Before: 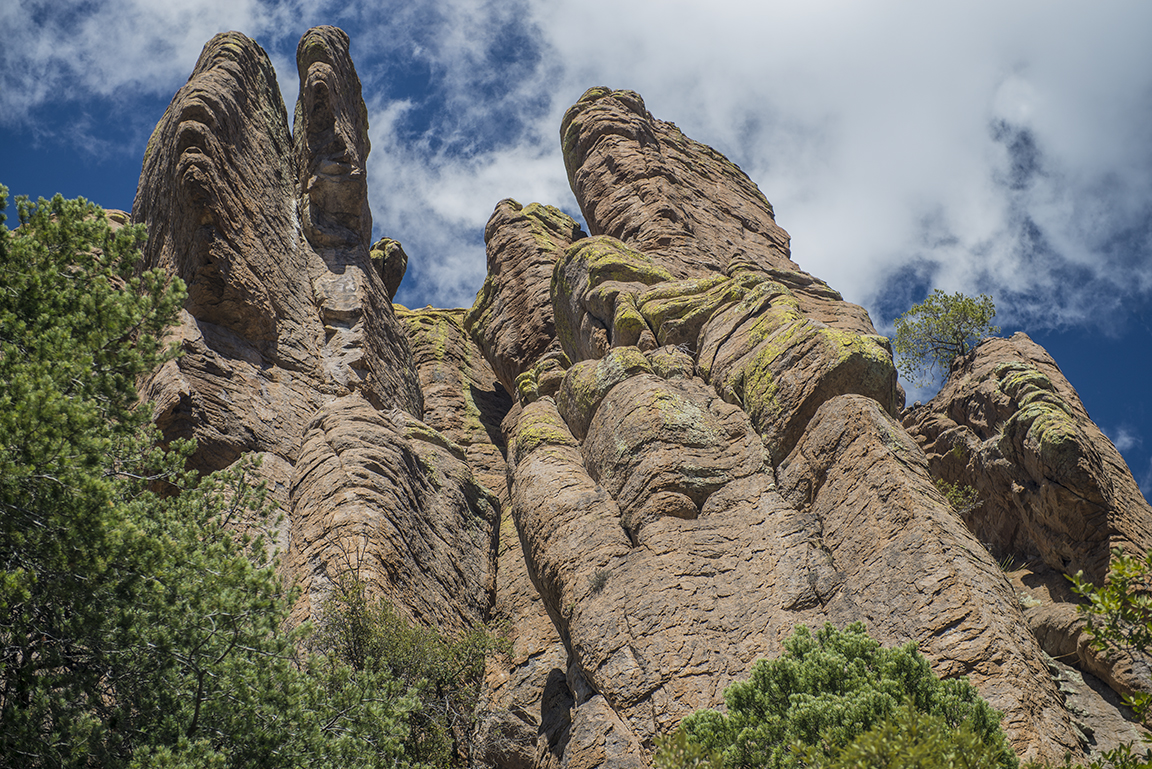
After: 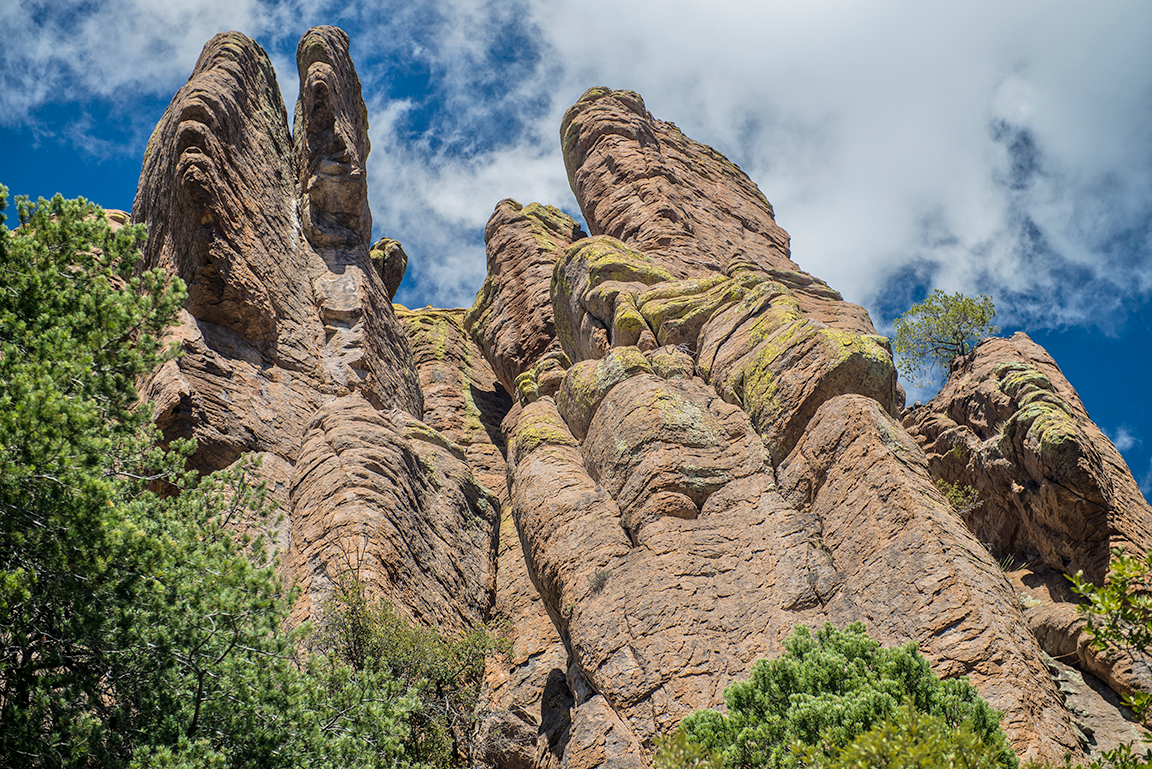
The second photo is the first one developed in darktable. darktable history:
tone equalizer: -8 EV 0.001 EV, -7 EV -0.004 EV, -6 EV 0.009 EV, -5 EV 0.032 EV, -4 EV 0.276 EV, -3 EV 0.644 EV, -2 EV 0.584 EV, -1 EV 0.187 EV, +0 EV 0.024 EV
exposure: black level correction 0.001, compensate highlight preservation false
